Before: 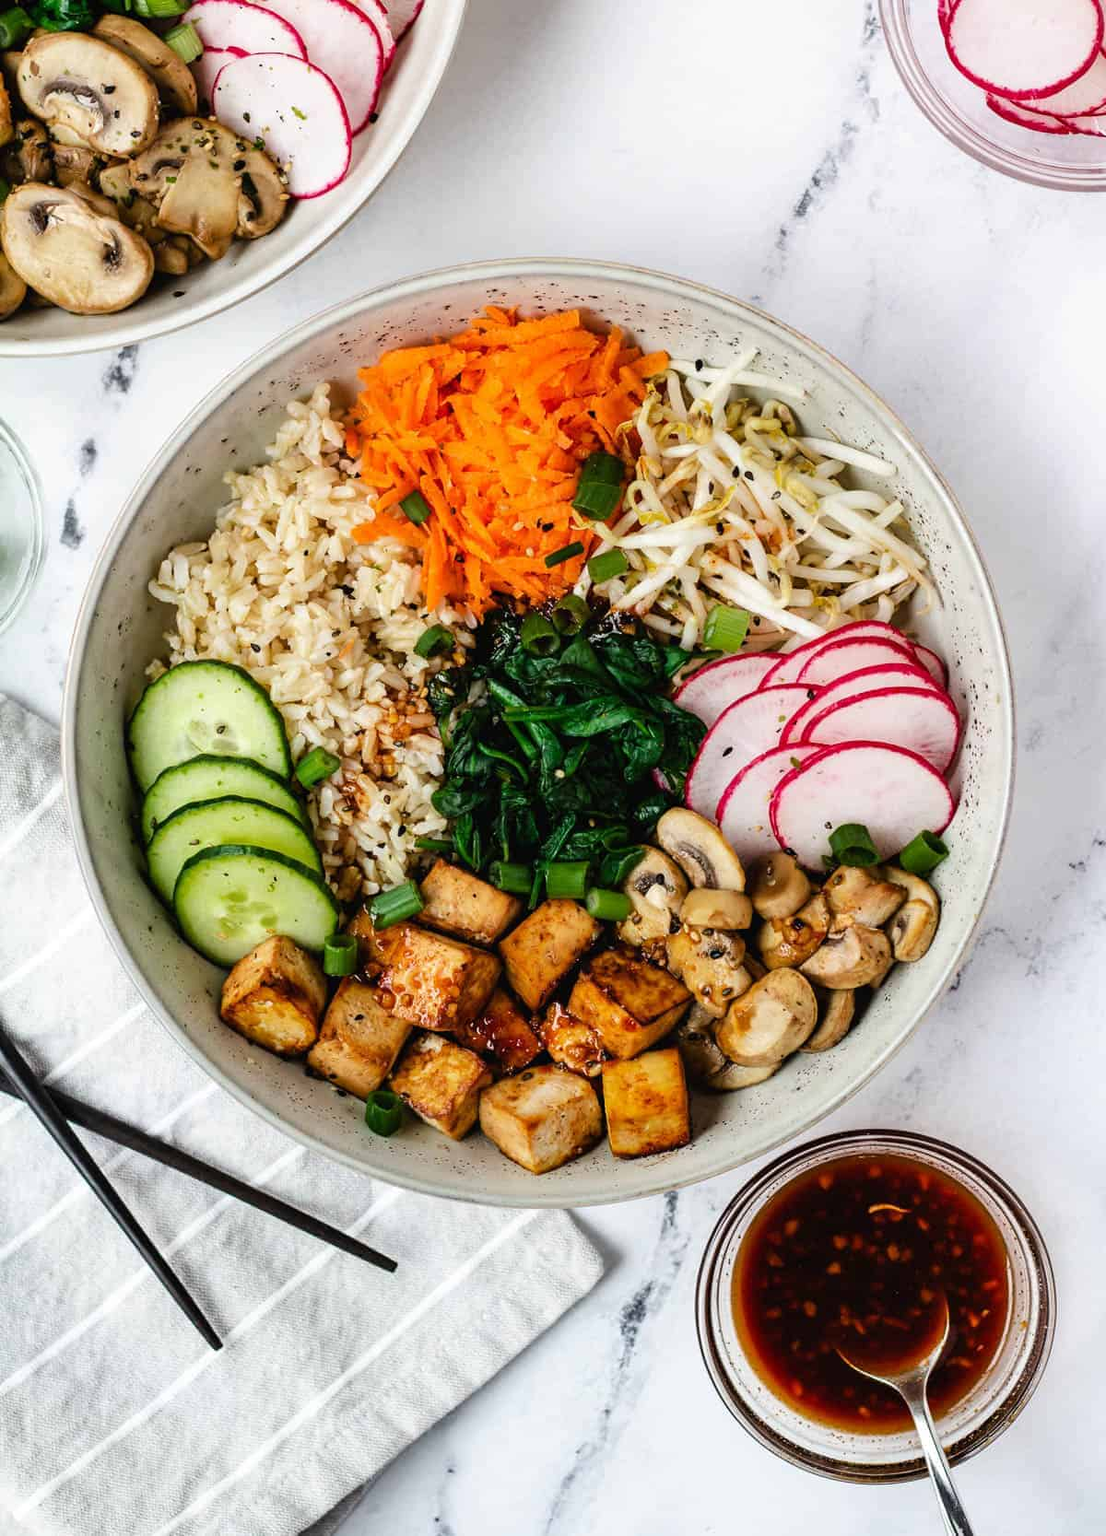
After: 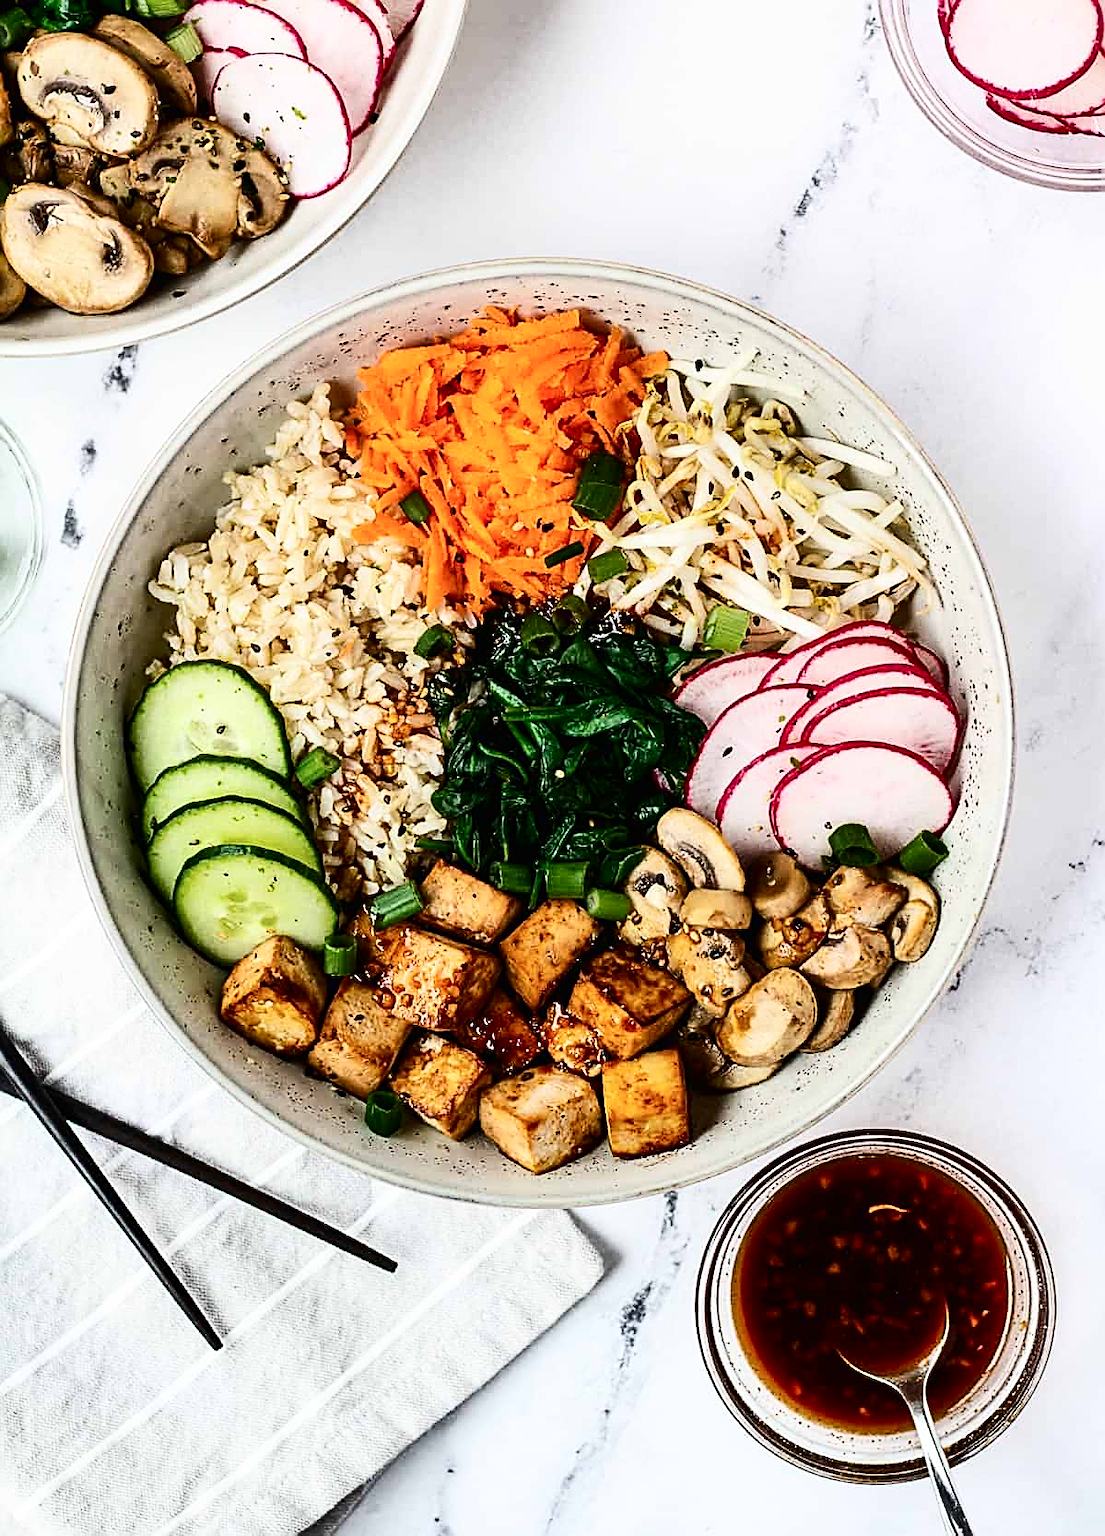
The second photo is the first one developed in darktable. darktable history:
sharpen: amount 0.985
contrast brightness saturation: contrast 0.299
